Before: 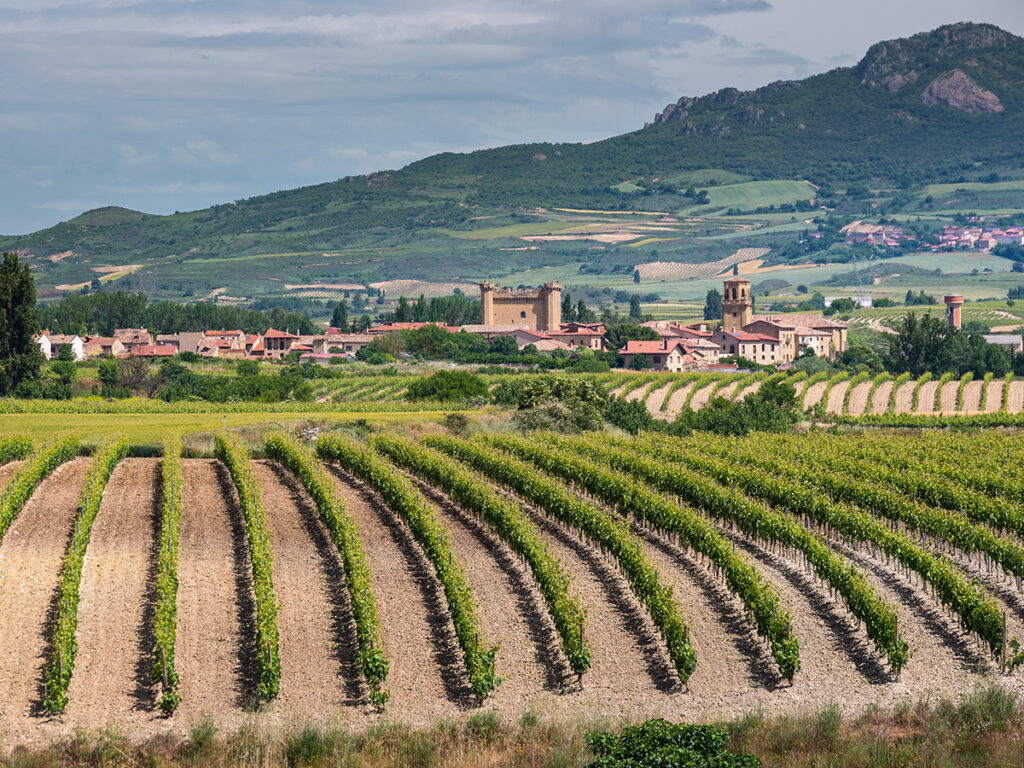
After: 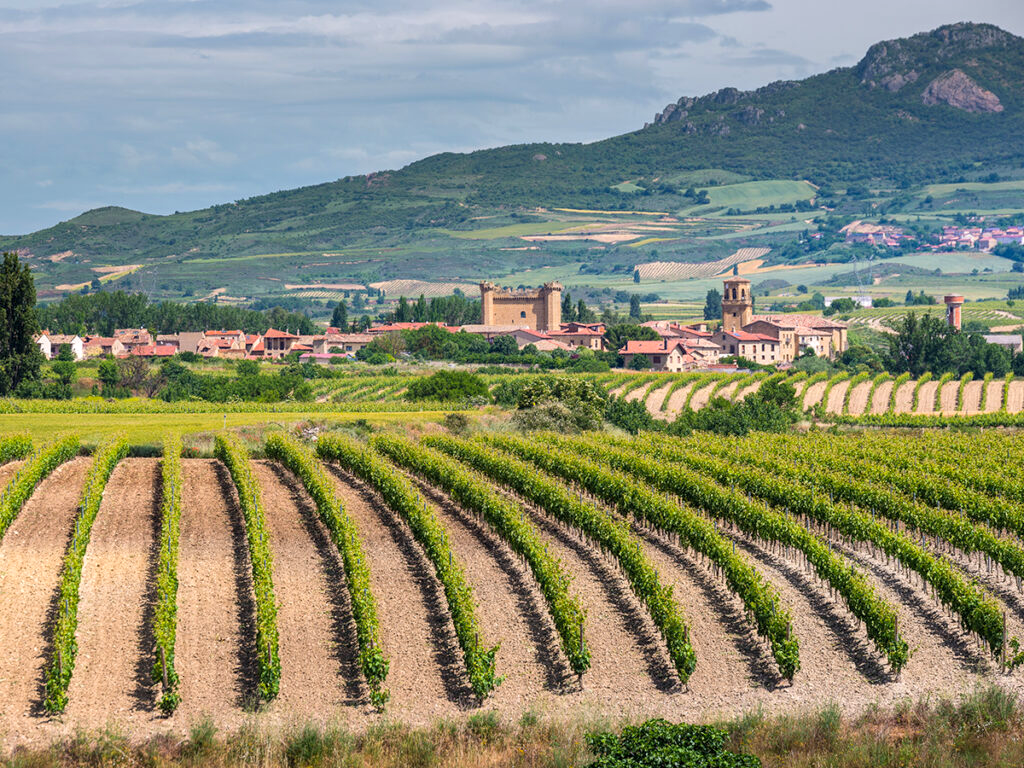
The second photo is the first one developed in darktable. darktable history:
local contrast: highlights 100%, shadows 100%, detail 120%, midtone range 0.2
contrast brightness saturation: contrast 0.07, brightness 0.08, saturation 0.18
